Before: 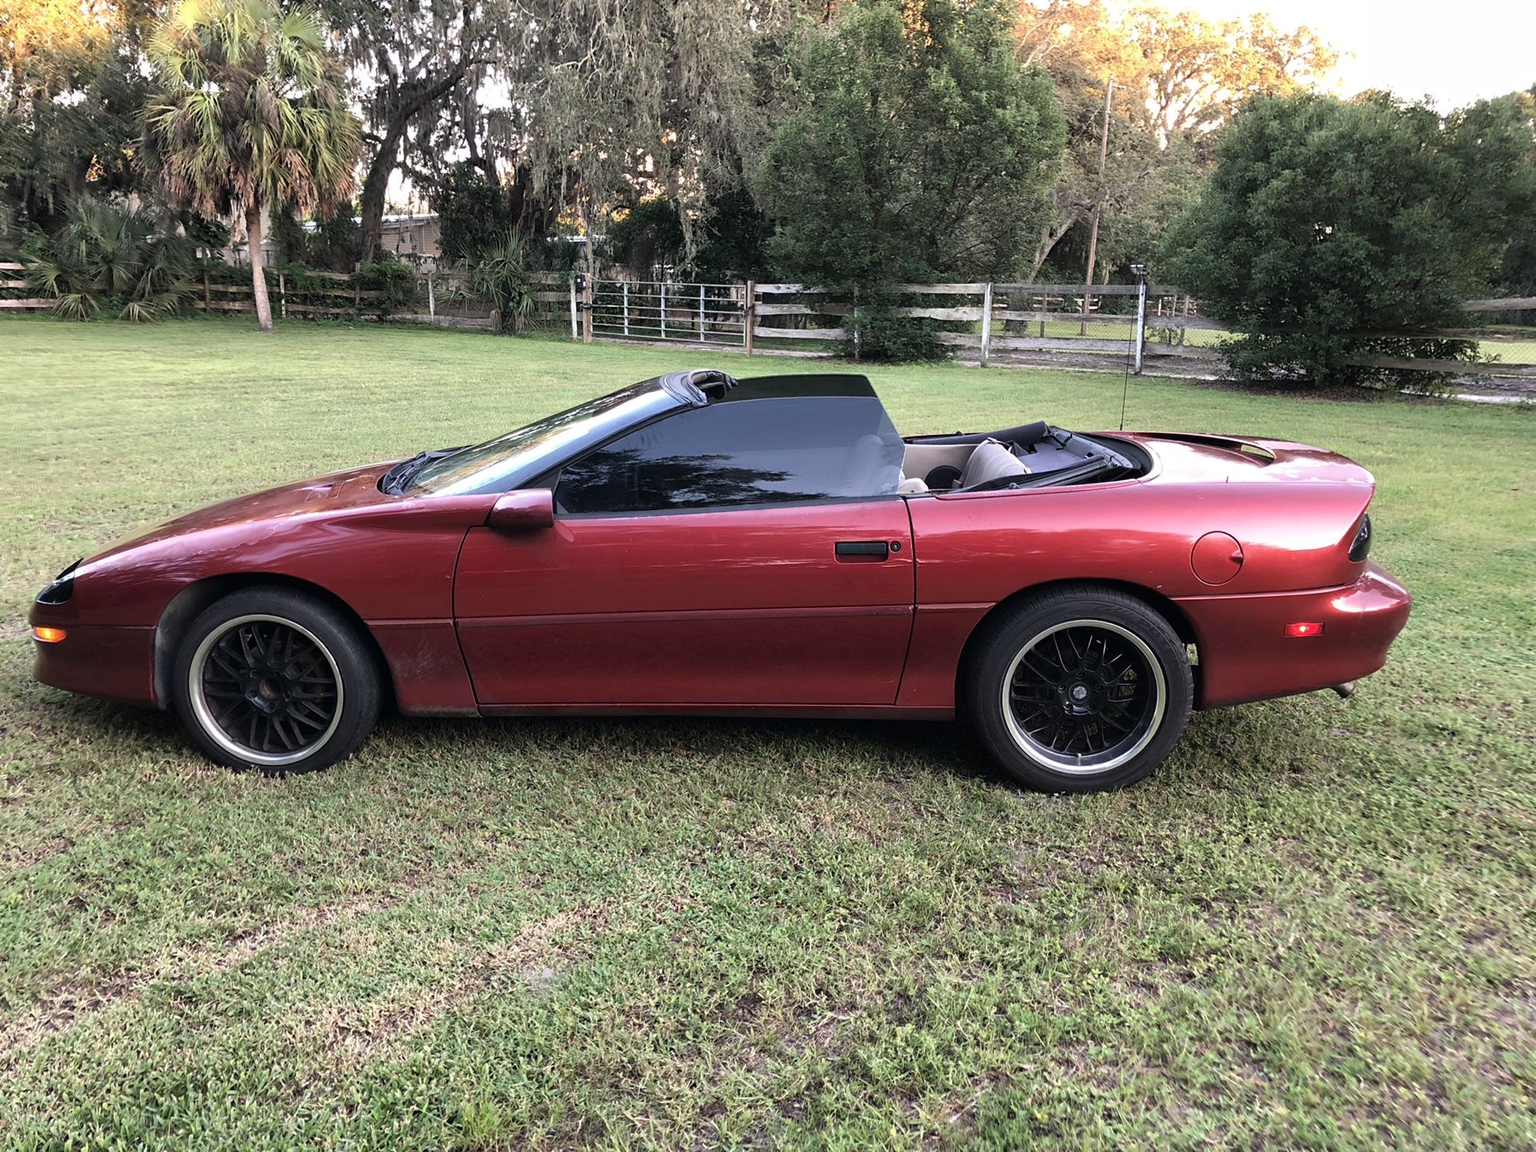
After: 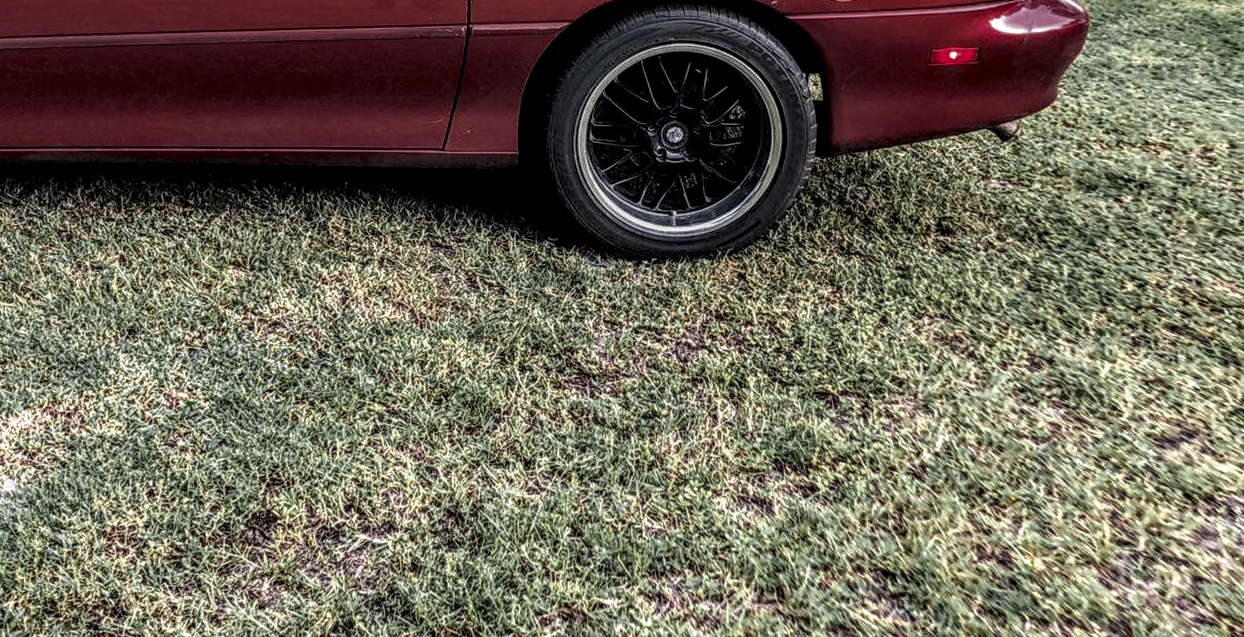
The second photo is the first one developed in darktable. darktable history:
local contrast: highlights 4%, shadows 7%, detail 299%, midtone range 0.307
crop and rotate: left 35.164%, top 50.781%, bottom 4.941%
color zones: curves: ch0 [(0.035, 0.242) (0.25, 0.5) (0.384, 0.214) (0.488, 0.255) (0.75, 0.5)]; ch1 [(0.063, 0.379) (0.25, 0.5) (0.354, 0.201) (0.489, 0.085) (0.729, 0.271)]; ch2 [(0.25, 0.5) (0.38, 0.517) (0.442, 0.51) (0.735, 0.456)]
